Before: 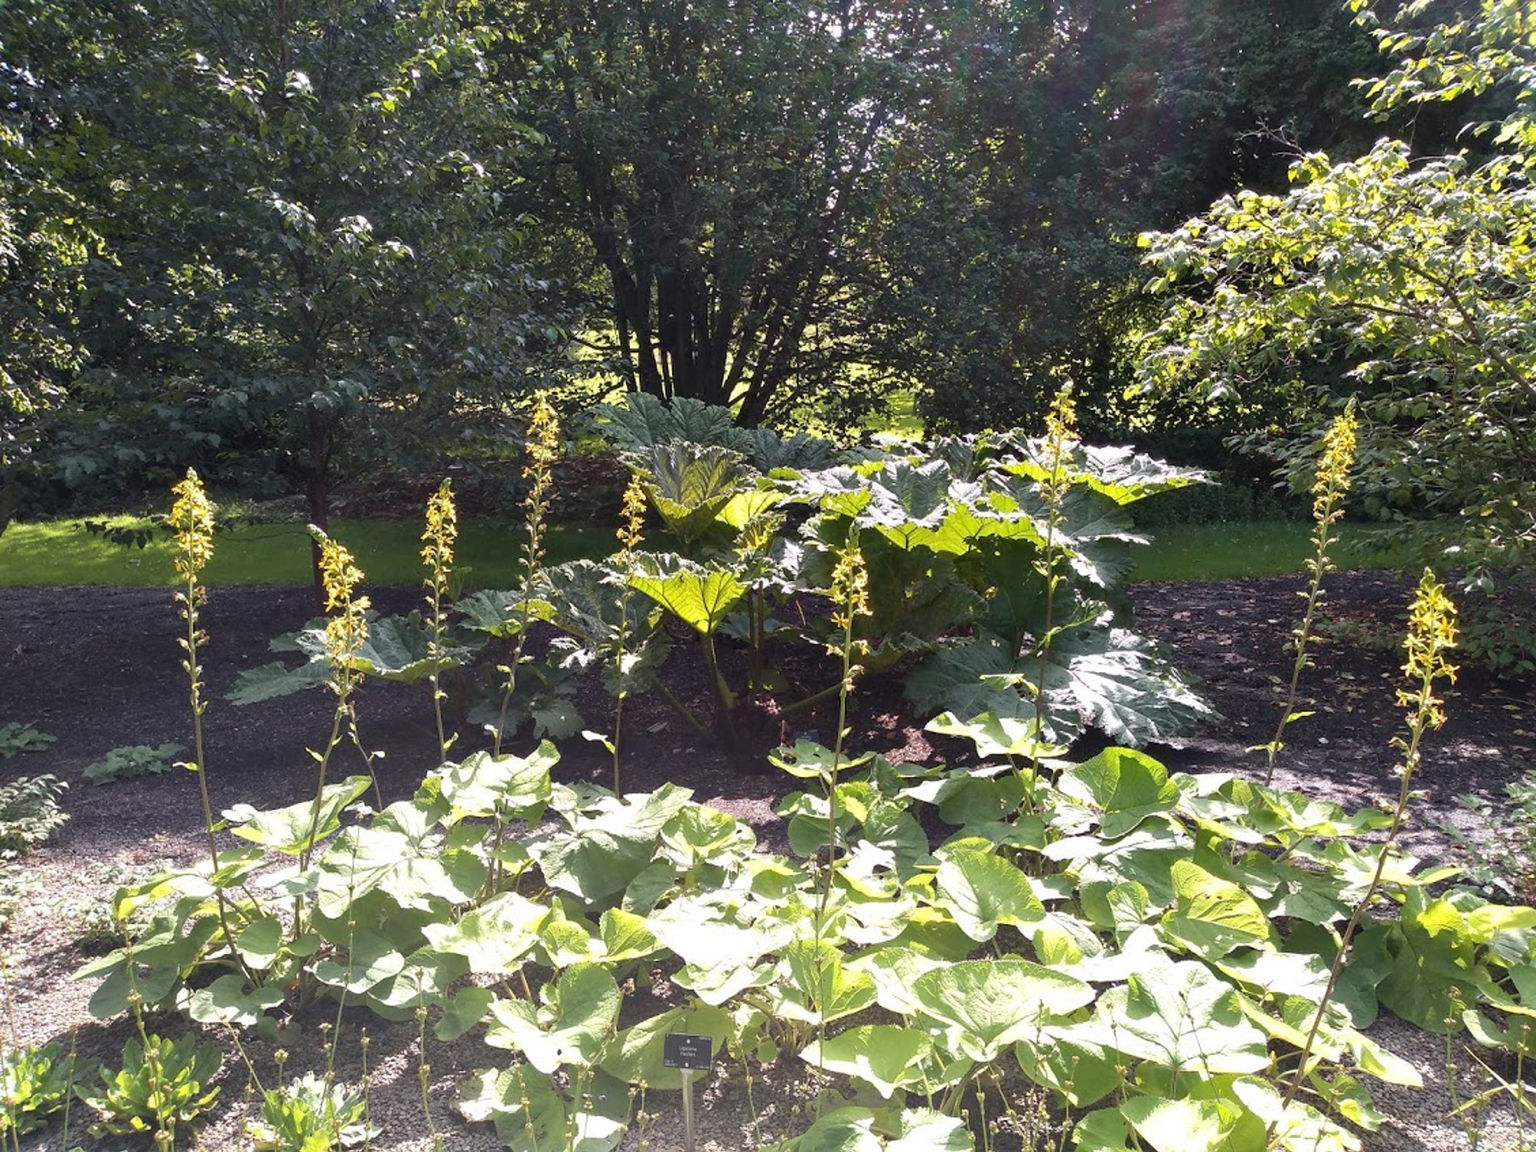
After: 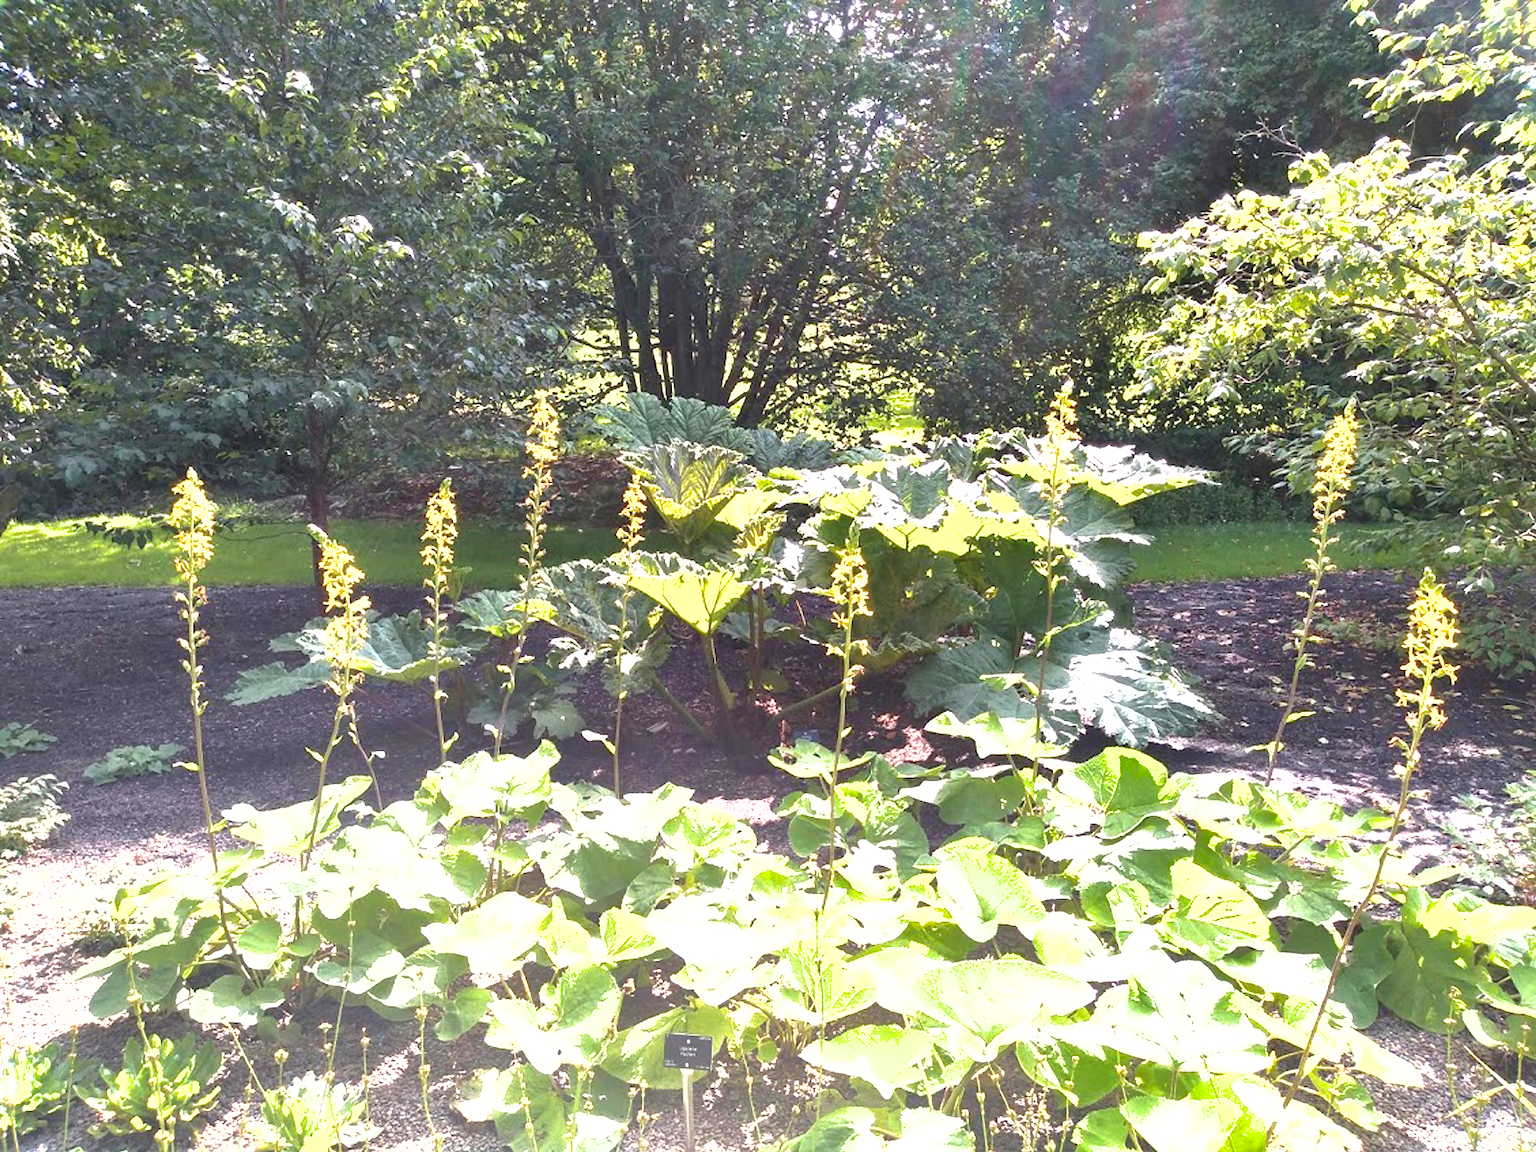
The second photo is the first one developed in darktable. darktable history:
shadows and highlights: on, module defaults
exposure: black level correction 0, exposure 1.5 EV, compensate highlight preservation false
